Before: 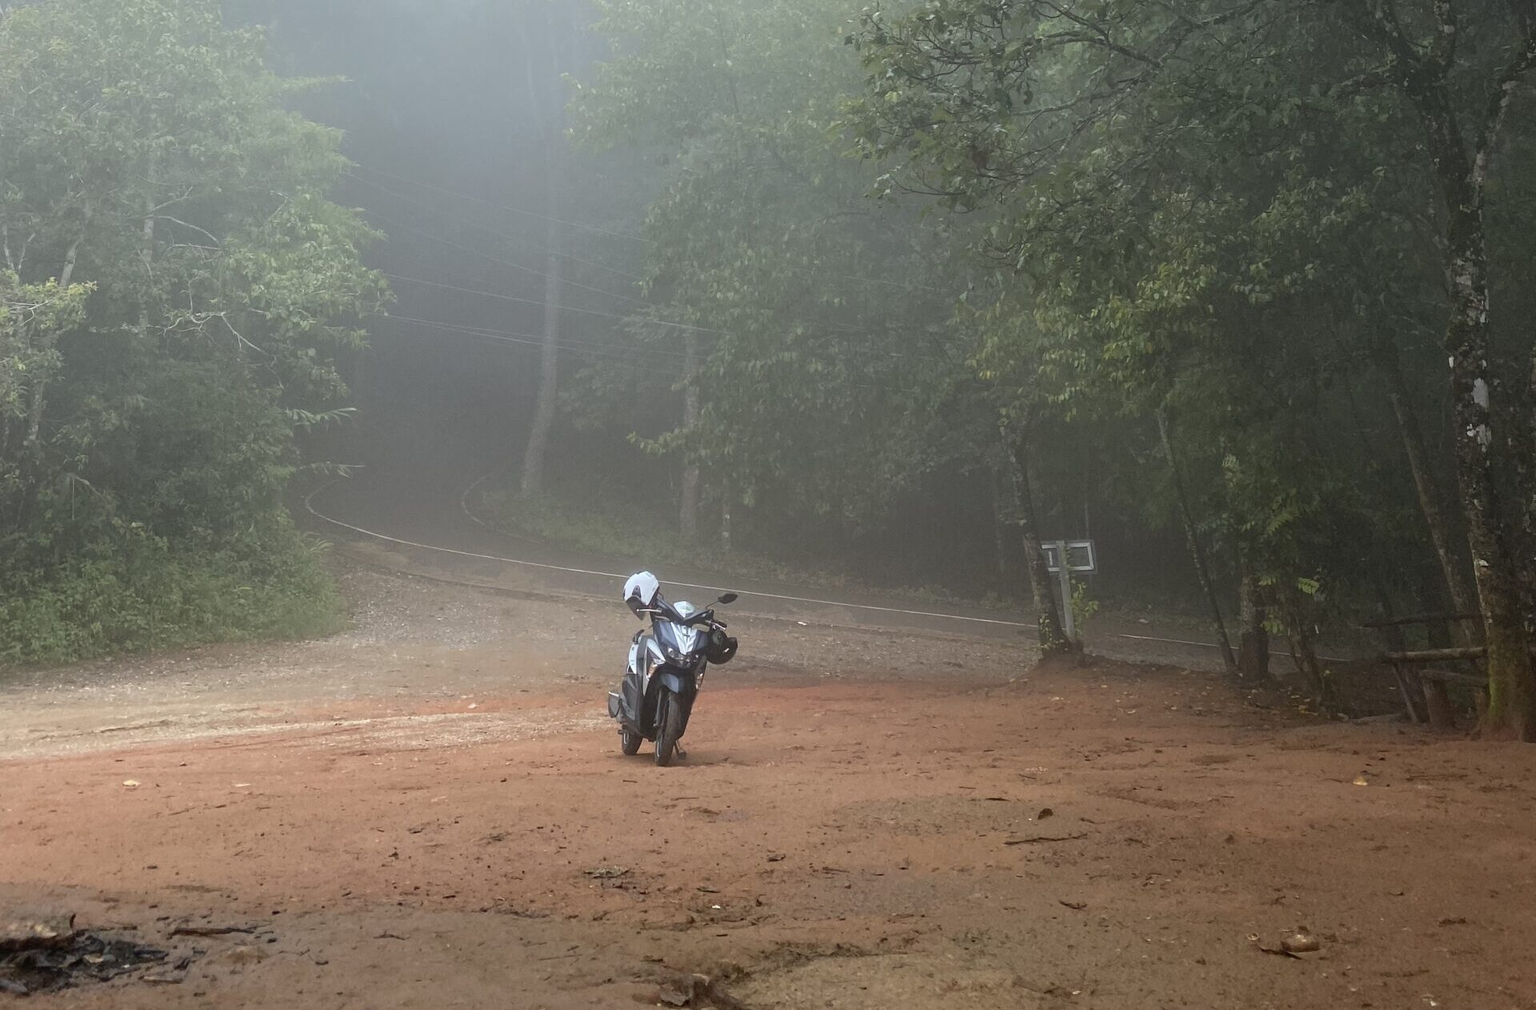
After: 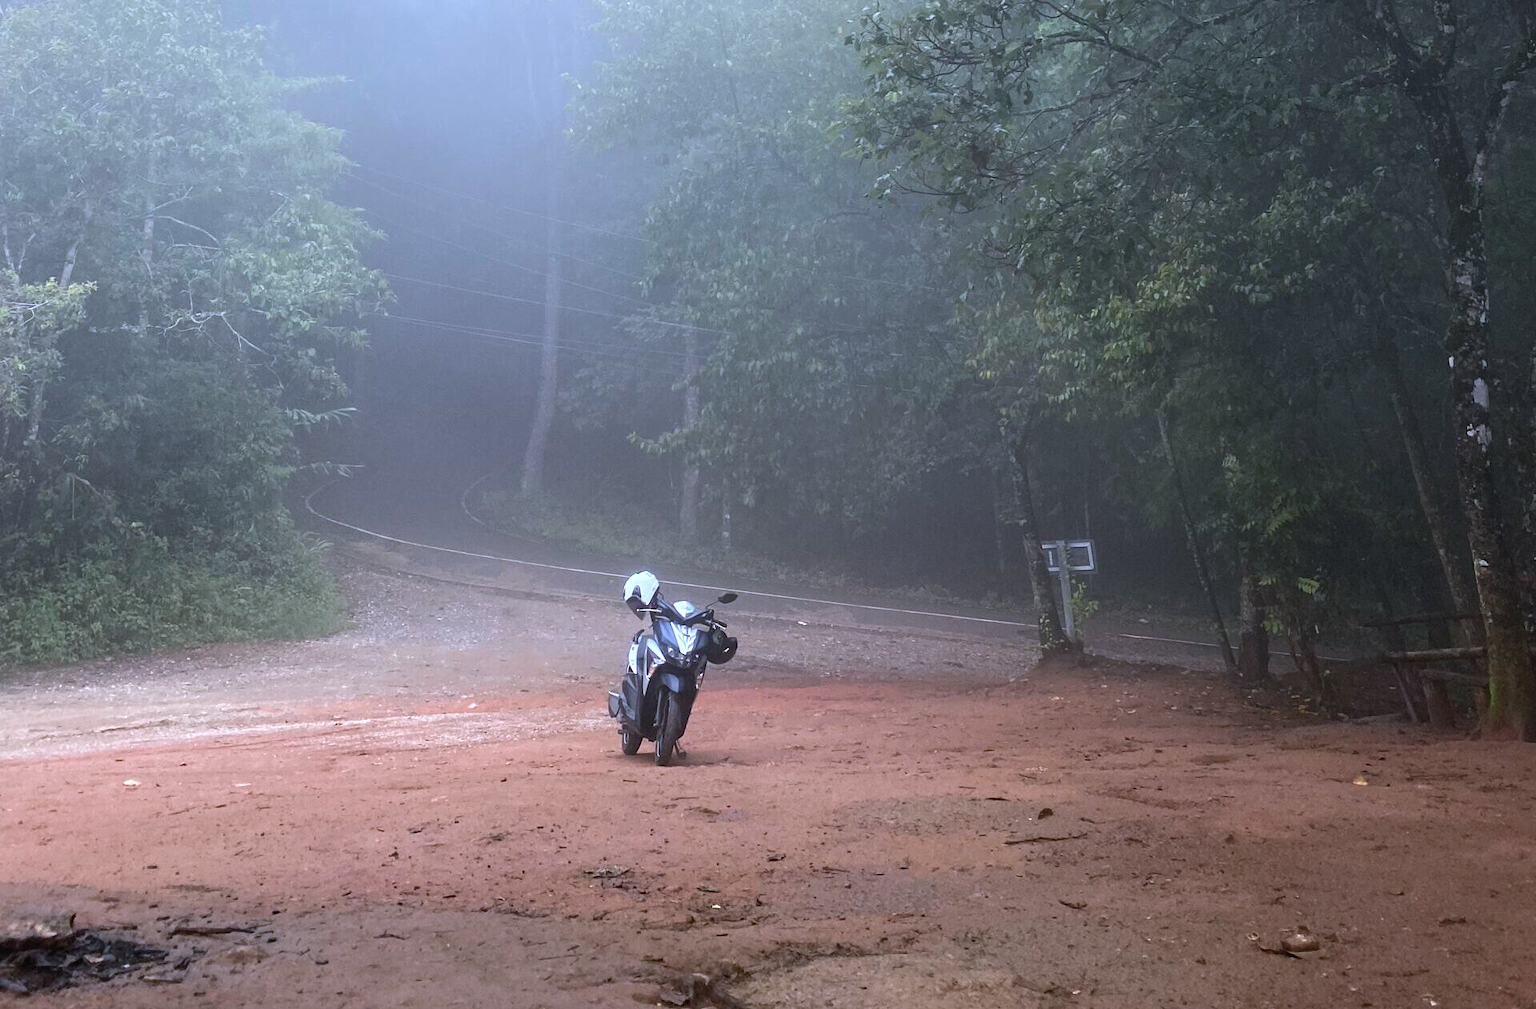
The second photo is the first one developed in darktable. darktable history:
color calibration: illuminant as shot in camera, x 0.379, y 0.396, temperature 4138.76 K
tone equalizer: -8 EV -0.417 EV, -7 EV -0.389 EV, -6 EV -0.333 EV, -5 EV -0.222 EV, -3 EV 0.222 EV, -2 EV 0.333 EV, -1 EV 0.389 EV, +0 EV 0.417 EV, edges refinement/feathering 500, mask exposure compensation -1.57 EV, preserve details no
